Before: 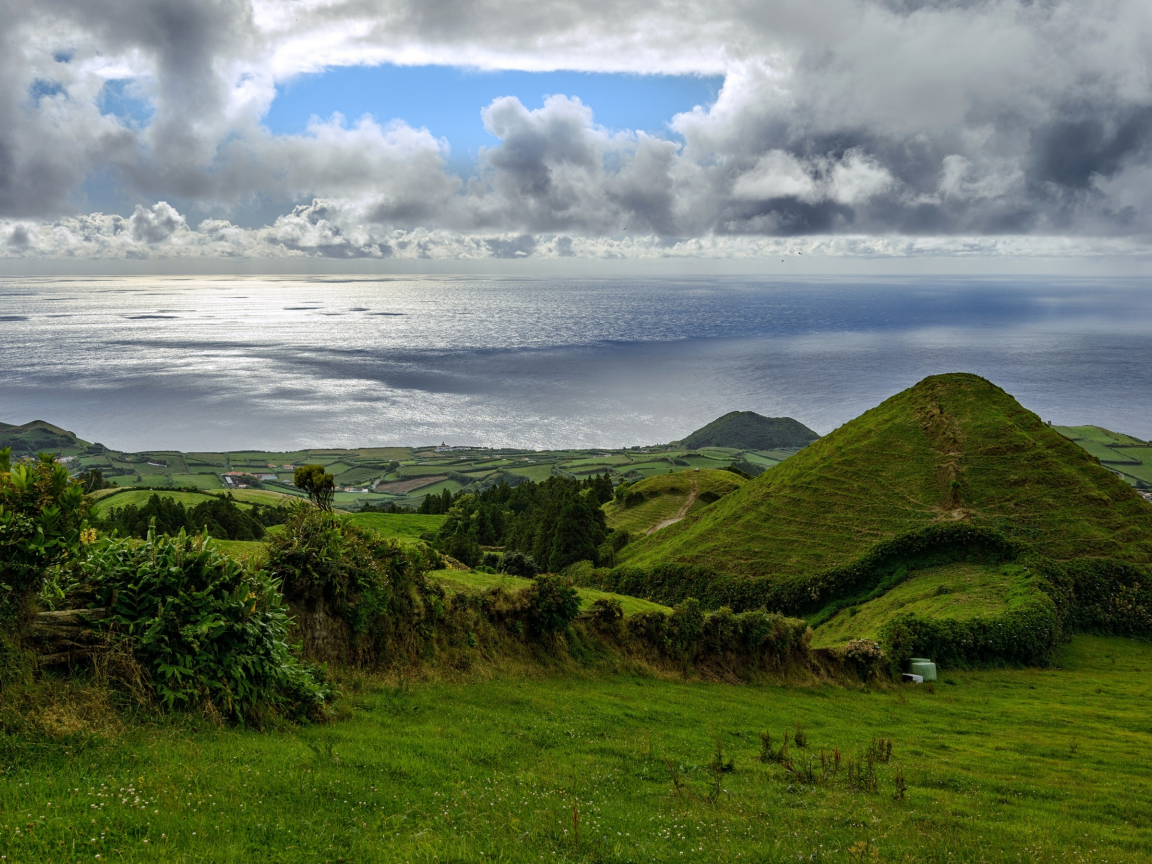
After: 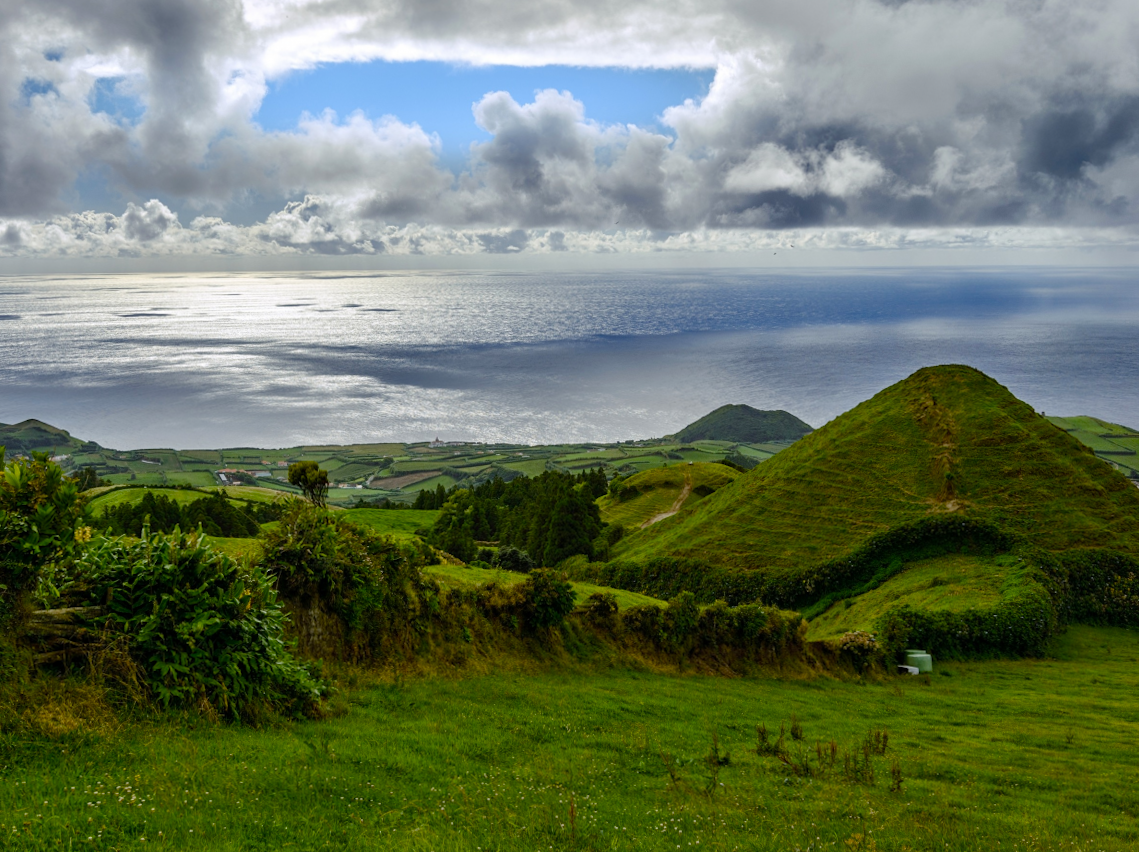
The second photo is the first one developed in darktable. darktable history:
color balance rgb: perceptual saturation grading › global saturation 20%, perceptual saturation grading › highlights -25%, perceptual saturation grading › shadows 25%
rotate and perspective: rotation -0.45°, automatic cropping original format, crop left 0.008, crop right 0.992, crop top 0.012, crop bottom 0.988
shadows and highlights: radius 334.93, shadows 63.48, highlights 6.06, compress 87.7%, highlights color adjustment 39.73%, soften with gaussian
